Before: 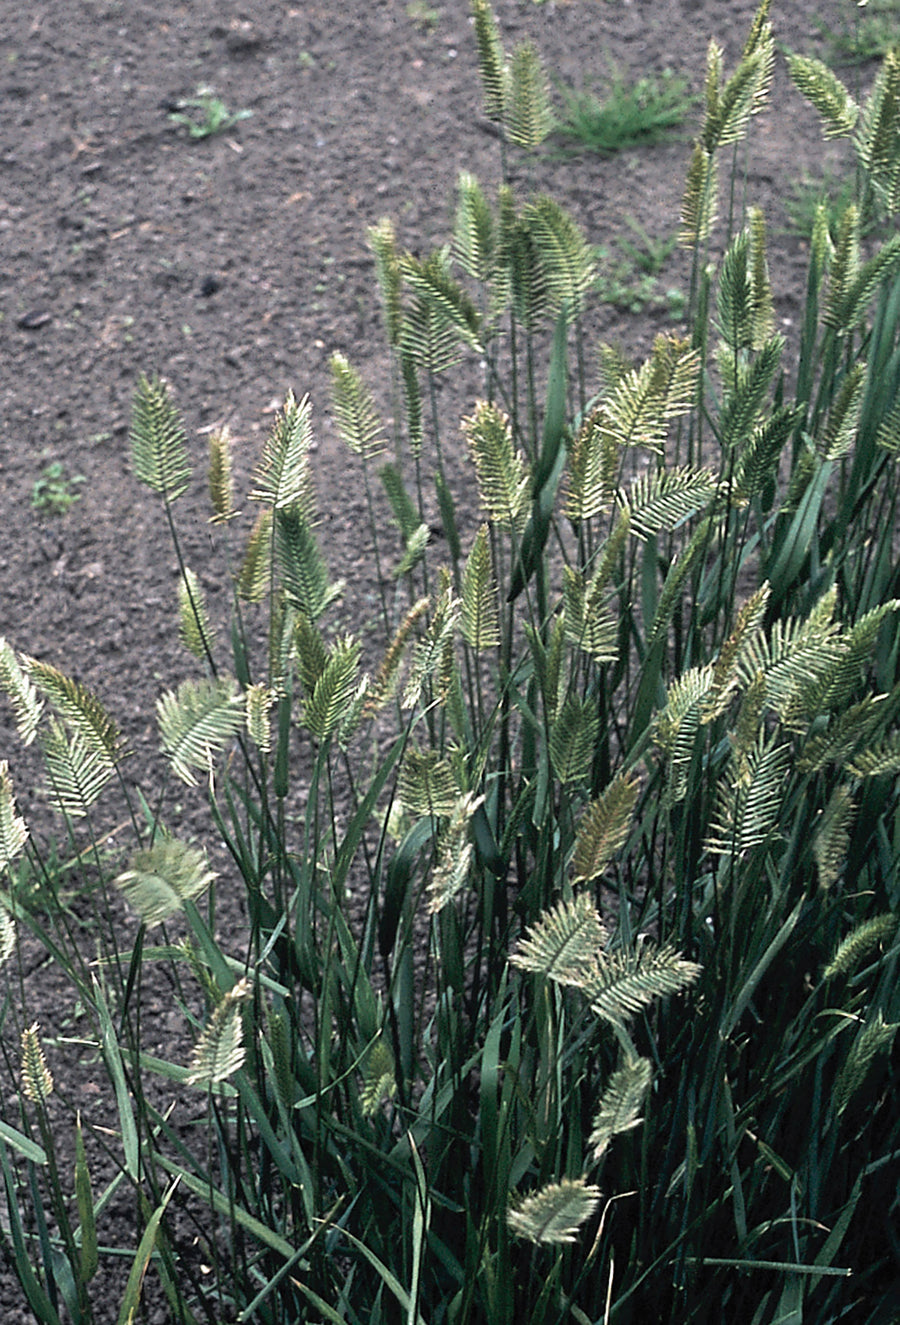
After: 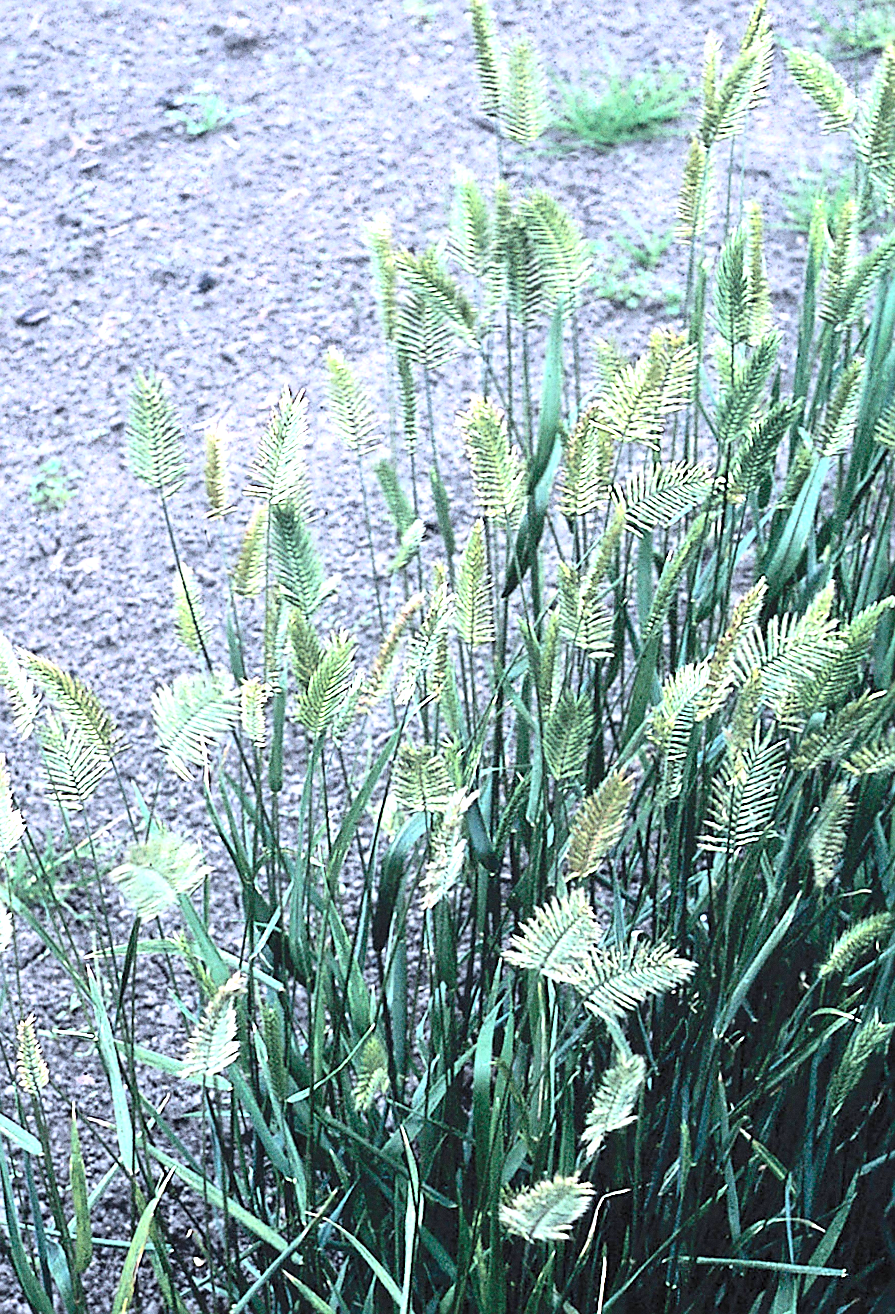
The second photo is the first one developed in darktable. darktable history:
contrast brightness saturation: contrast 0.2, brightness 0.16, saturation 0.22
grain: coarseness 0.09 ISO
white balance: red 0.931, blue 1.11
exposure: black level correction 0, exposure 1.45 EV, compensate exposure bias true, compensate highlight preservation false
rotate and perspective: rotation 0.192°, lens shift (horizontal) -0.015, crop left 0.005, crop right 0.996, crop top 0.006, crop bottom 0.99
sharpen: on, module defaults
